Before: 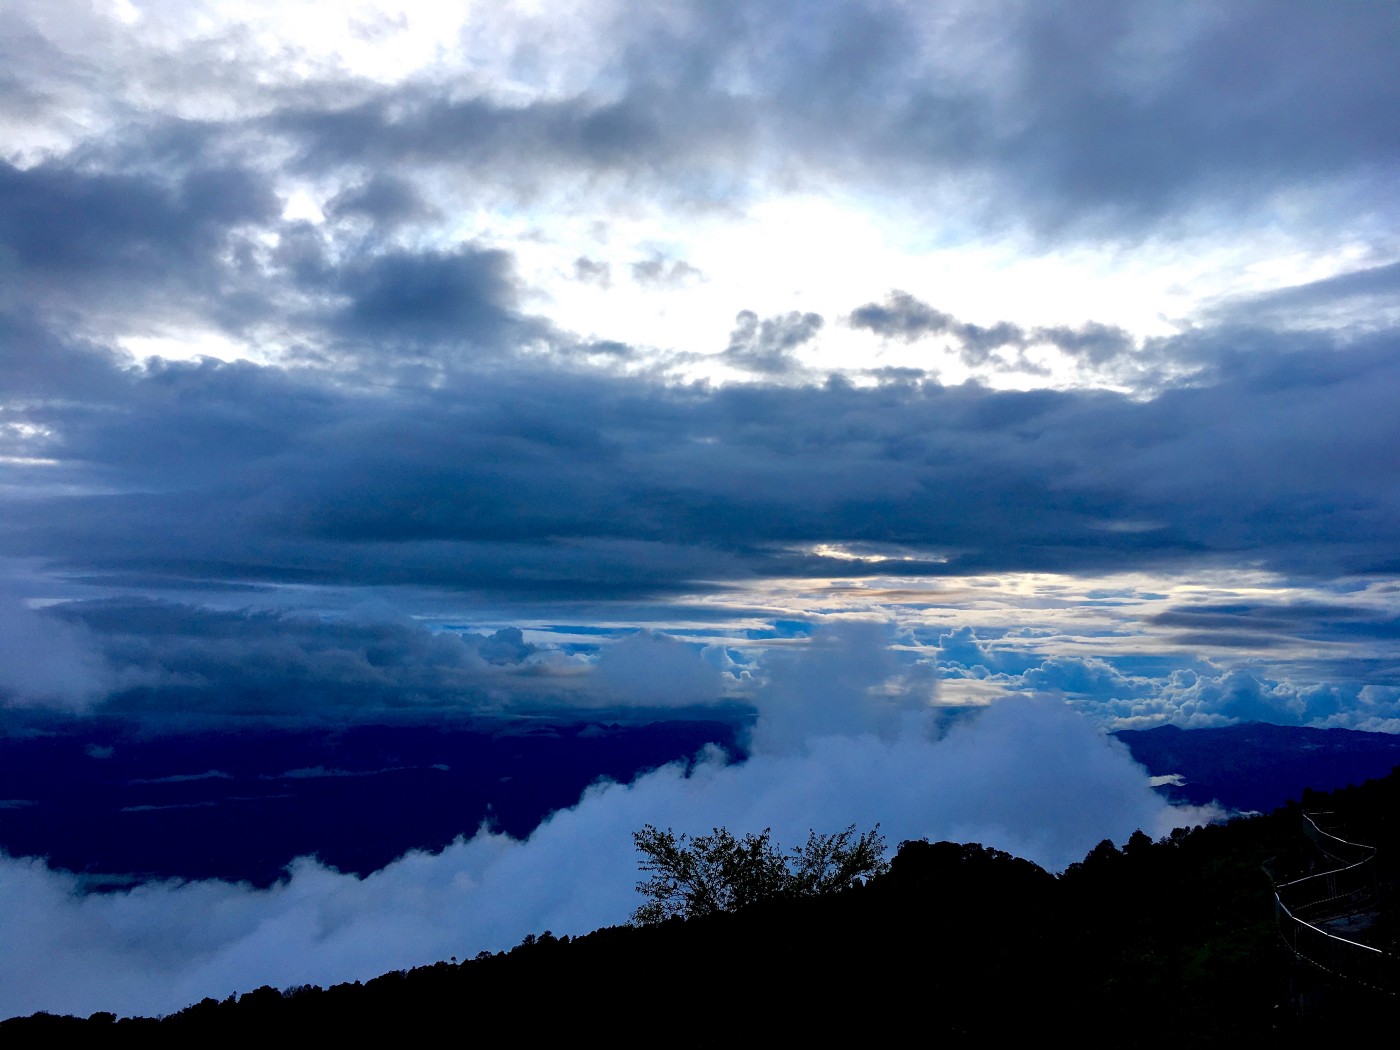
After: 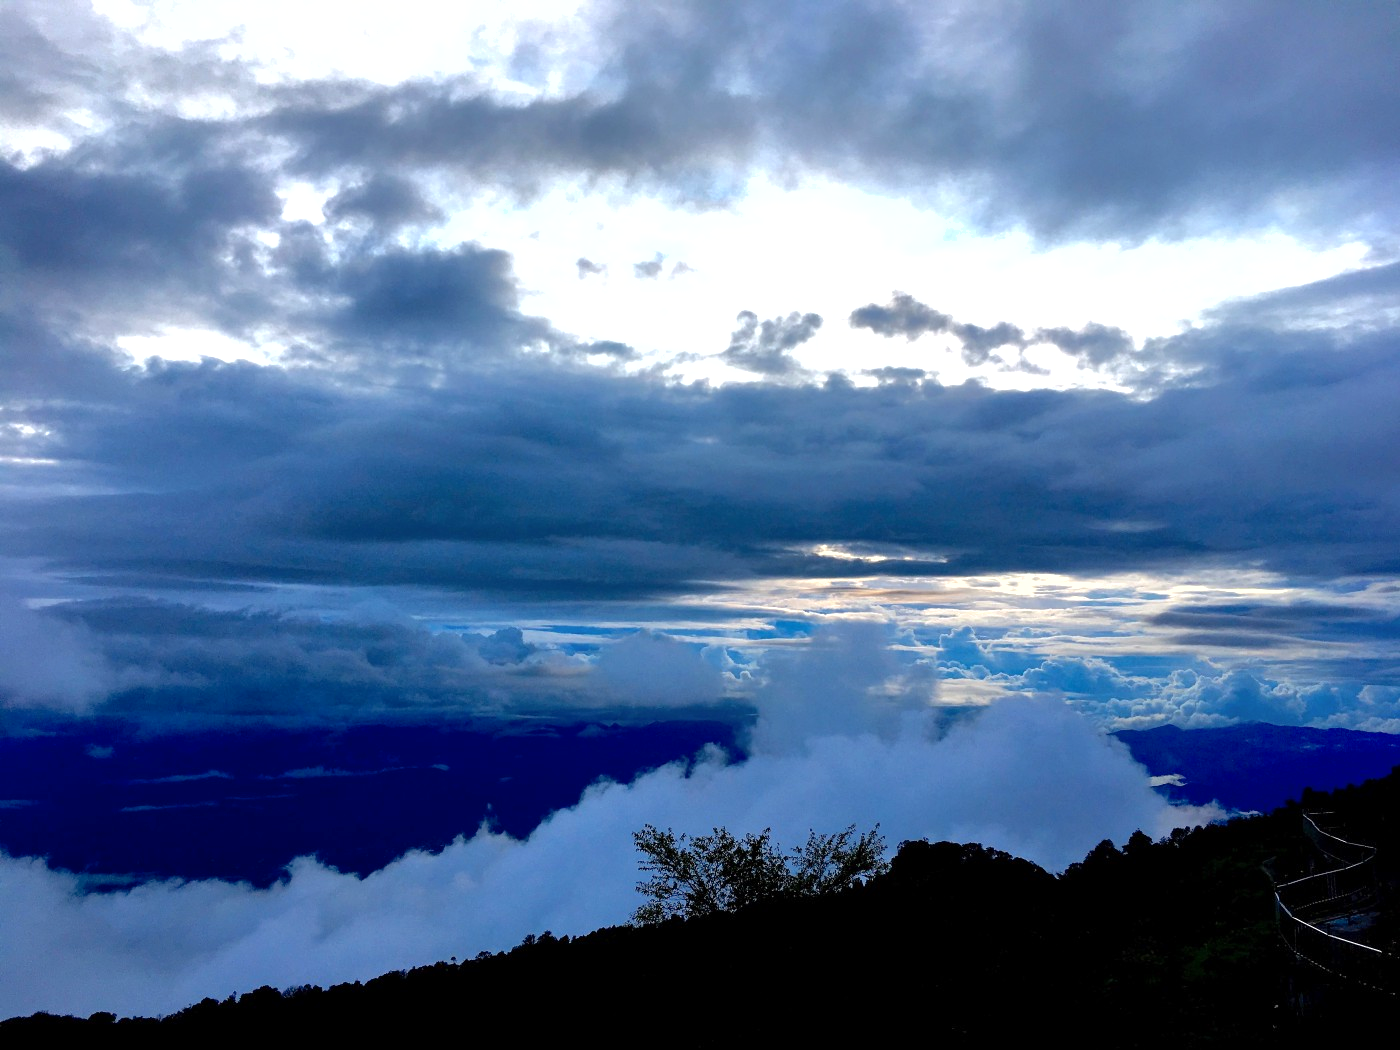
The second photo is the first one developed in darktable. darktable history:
shadows and highlights: on, module defaults
tone equalizer: -8 EV -0.417 EV, -7 EV -0.389 EV, -6 EV -0.333 EV, -5 EV -0.222 EV, -3 EV 0.222 EV, -2 EV 0.333 EV, -1 EV 0.389 EV, +0 EV 0.417 EV, edges refinement/feathering 500, mask exposure compensation -1.57 EV, preserve details no
